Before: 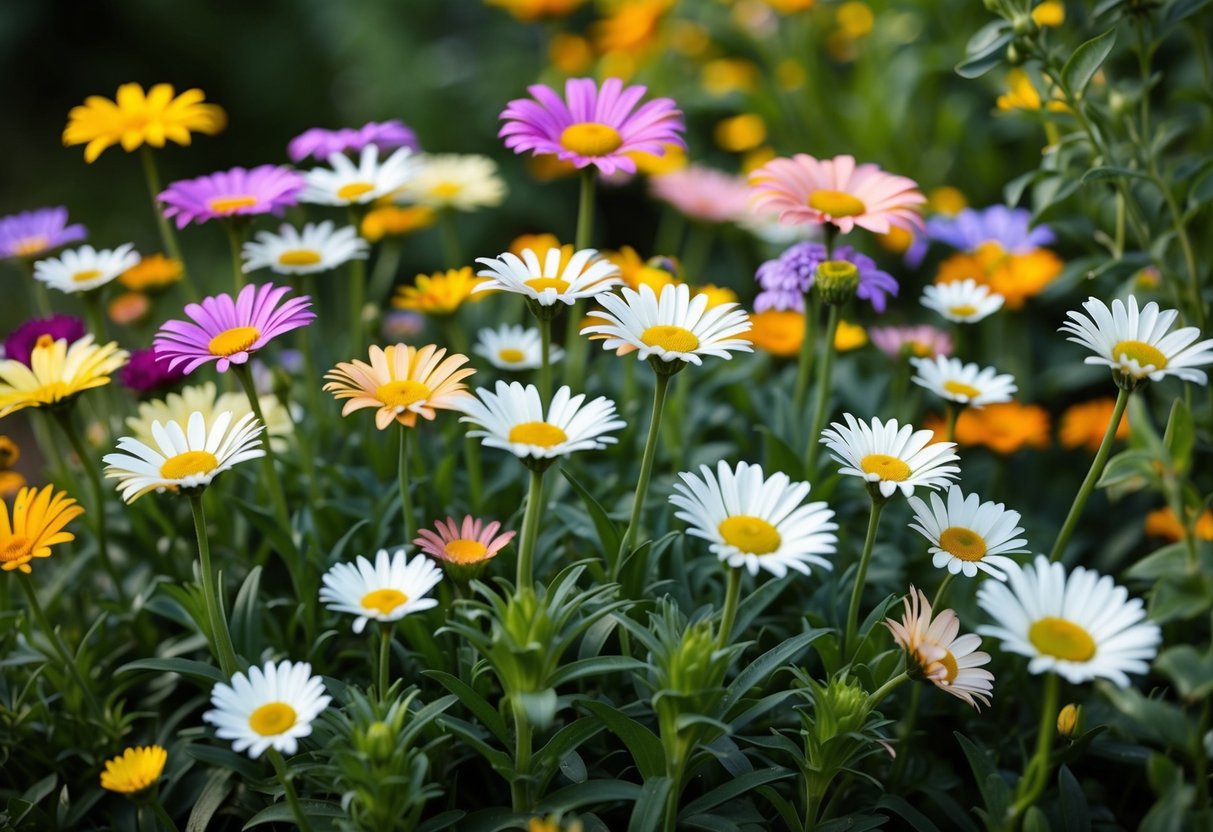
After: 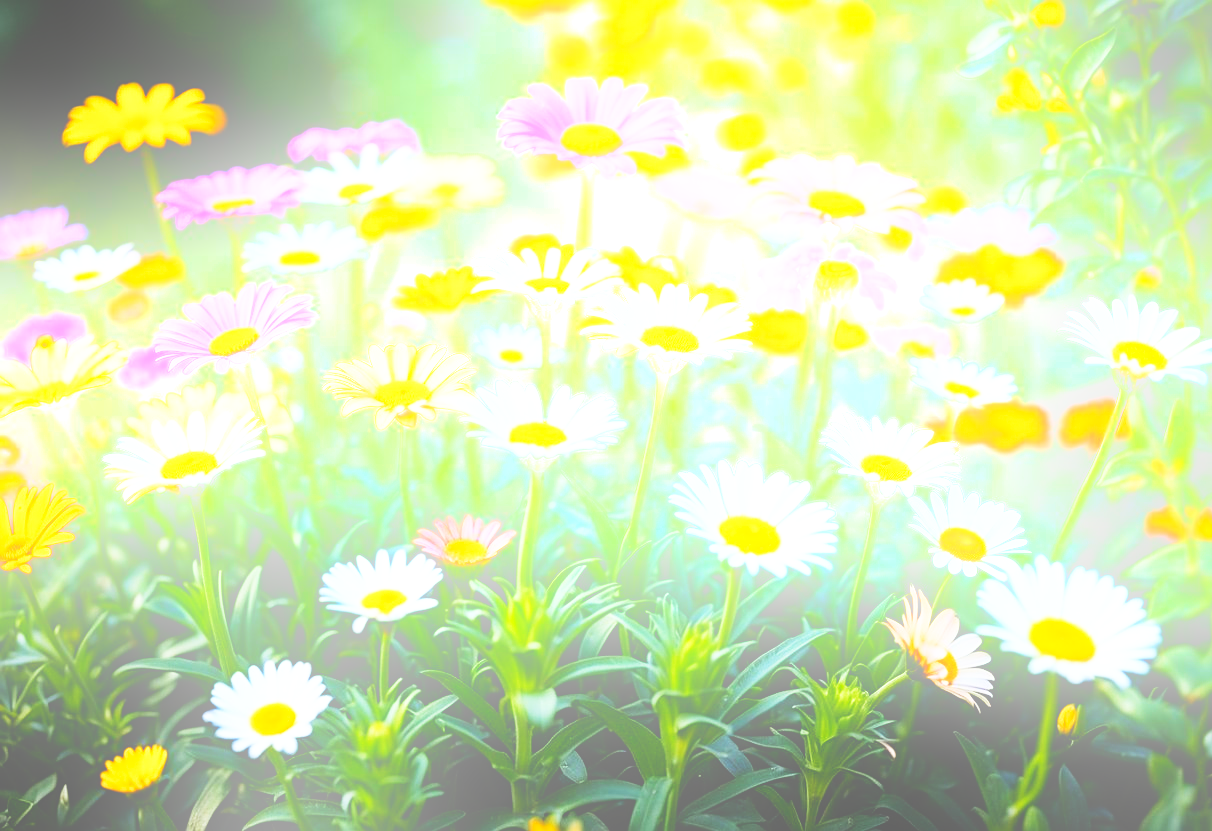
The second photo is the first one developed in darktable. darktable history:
sharpen: on, module defaults
base curve: curves: ch0 [(0, 0) (0.007, 0.004) (0.027, 0.03) (0.046, 0.07) (0.207, 0.54) (0.442, 0.872) (0.673, 0.972) (1, 1)], preserve colors none
bloom: size 25%, threshold 5%, strength 90%
